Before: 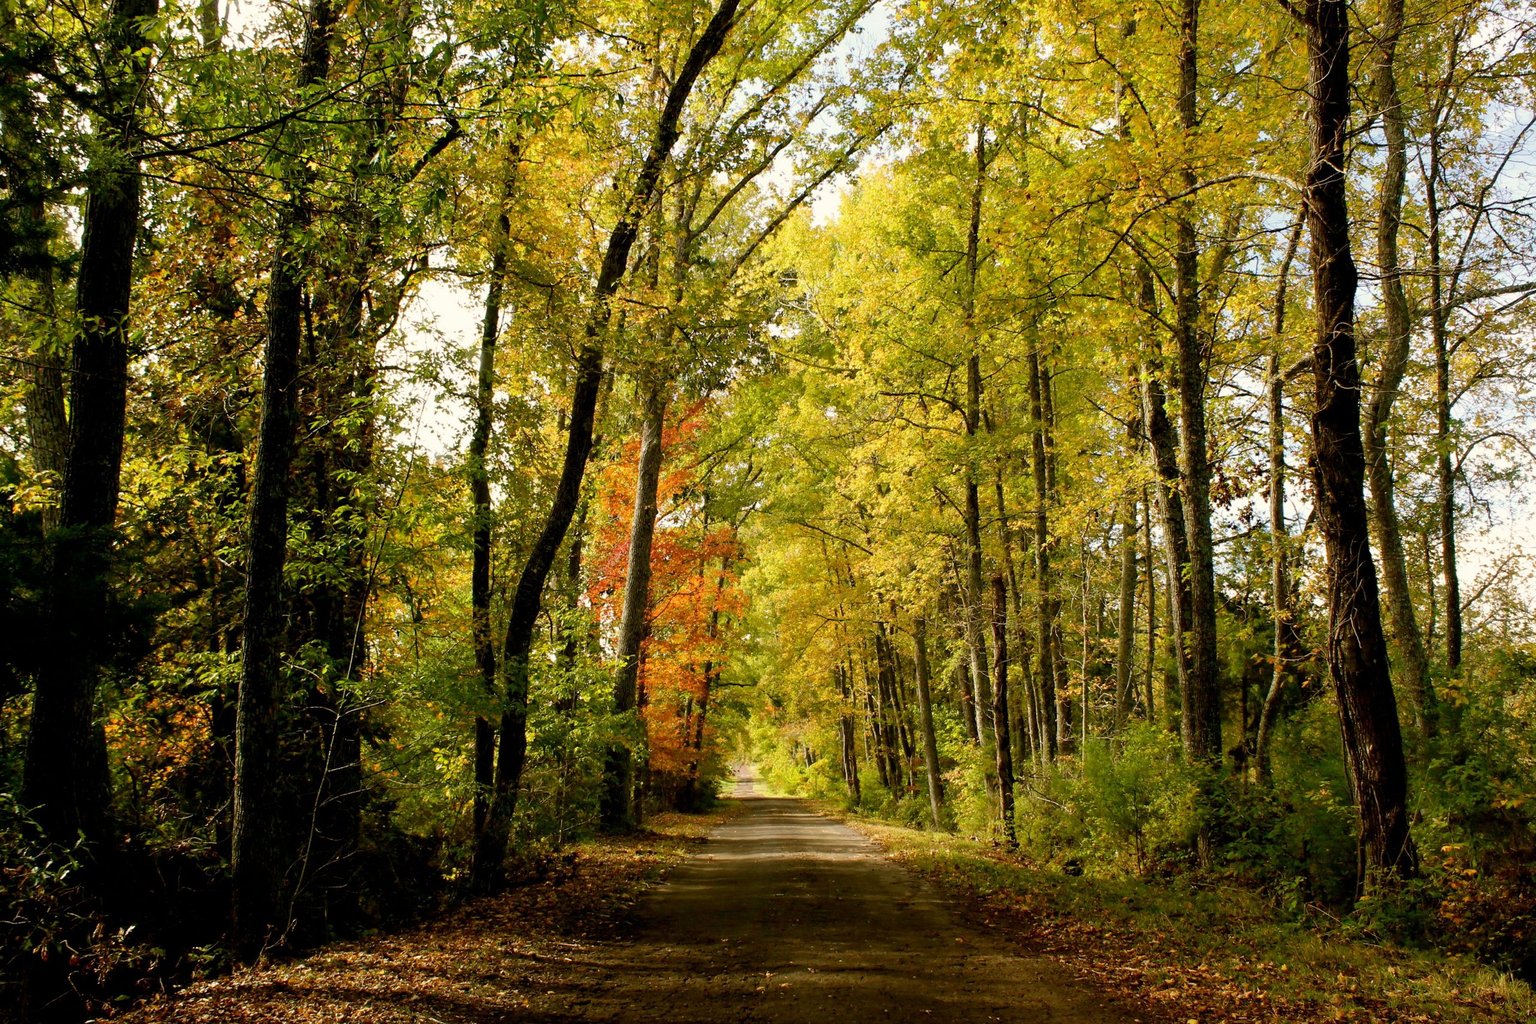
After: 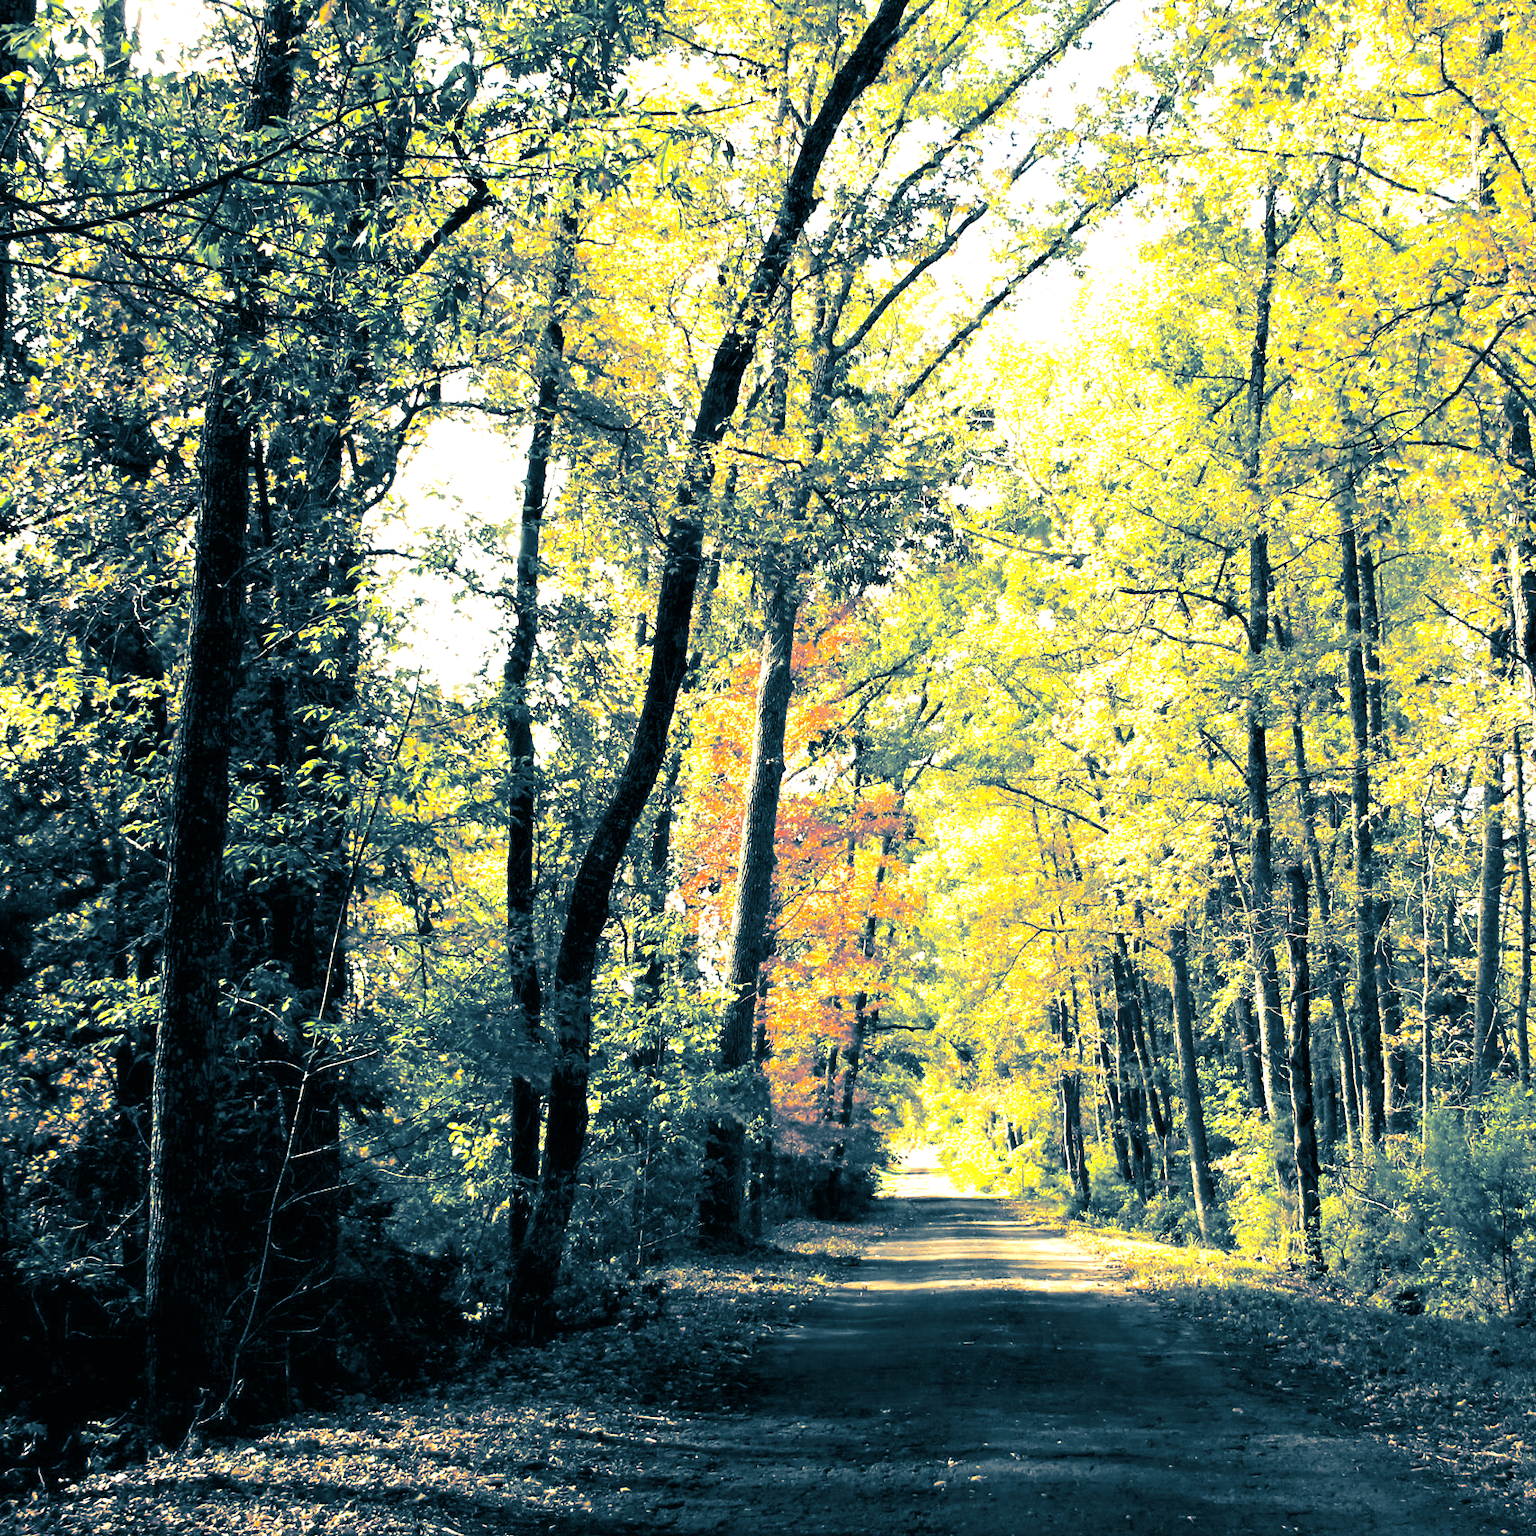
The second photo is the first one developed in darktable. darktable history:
exposure: black level correction 0, exposure 1.2 EV, compensate highlight preservation false
split-toning: shadows › hue 212.4°, balance -70
crop and rotate: left 8.786%, right 24.548%
tone equalizer: -8 EV -0.001 EV, -7 EV 0.001 EV, -6 EV -0.002 EV, -5 EV -0.003 EV, -4 EV -0.062 EV, -3 EV -0.222 EV, -2 EV -0.267 EV, -1 EV 0.105 EV, +0 EV 0.303 EV
